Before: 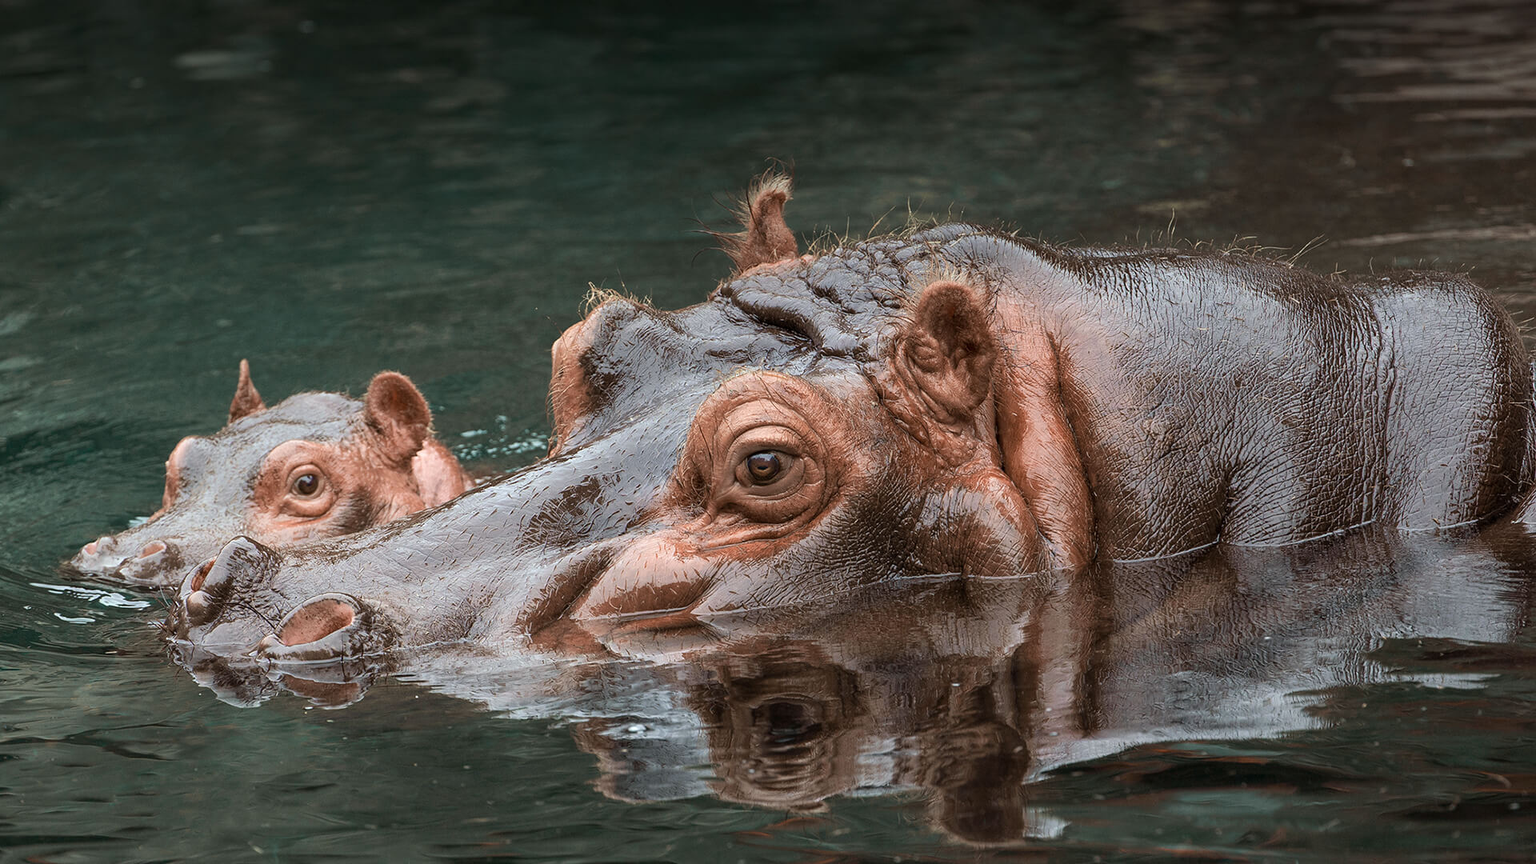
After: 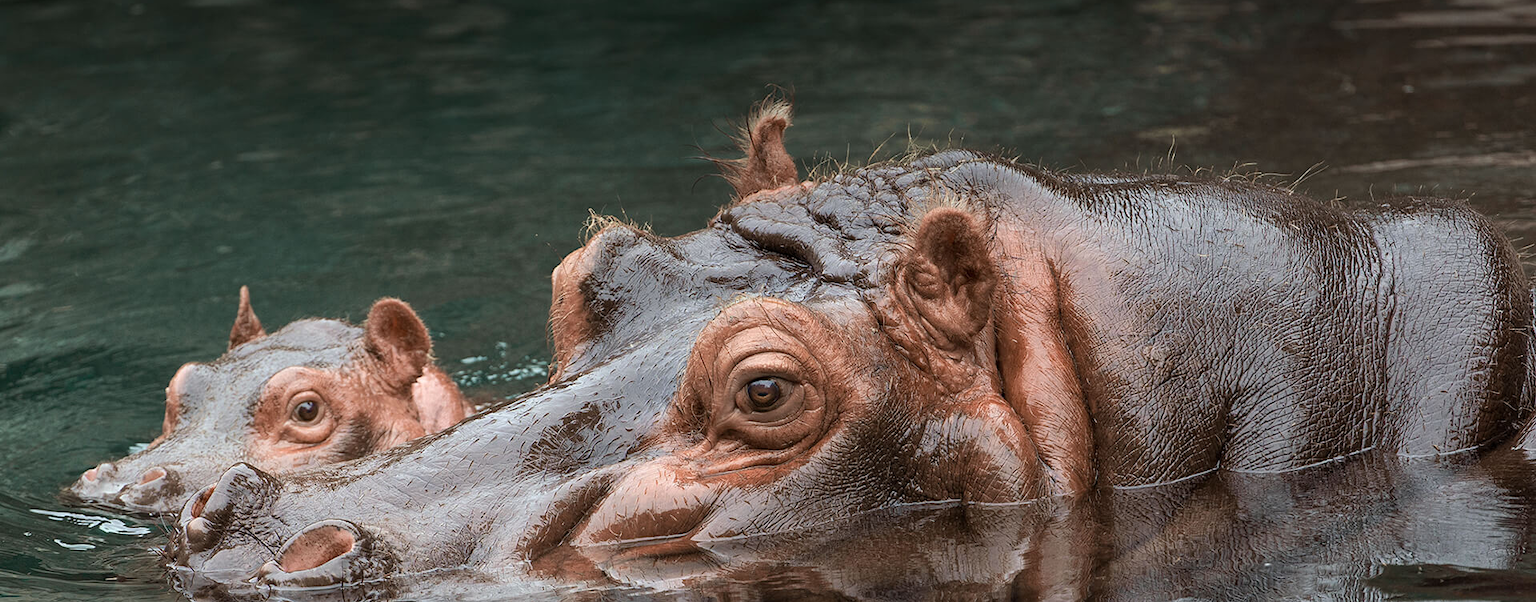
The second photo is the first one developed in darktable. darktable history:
crop and rotate: top 8.661%, bottom 21.525%
